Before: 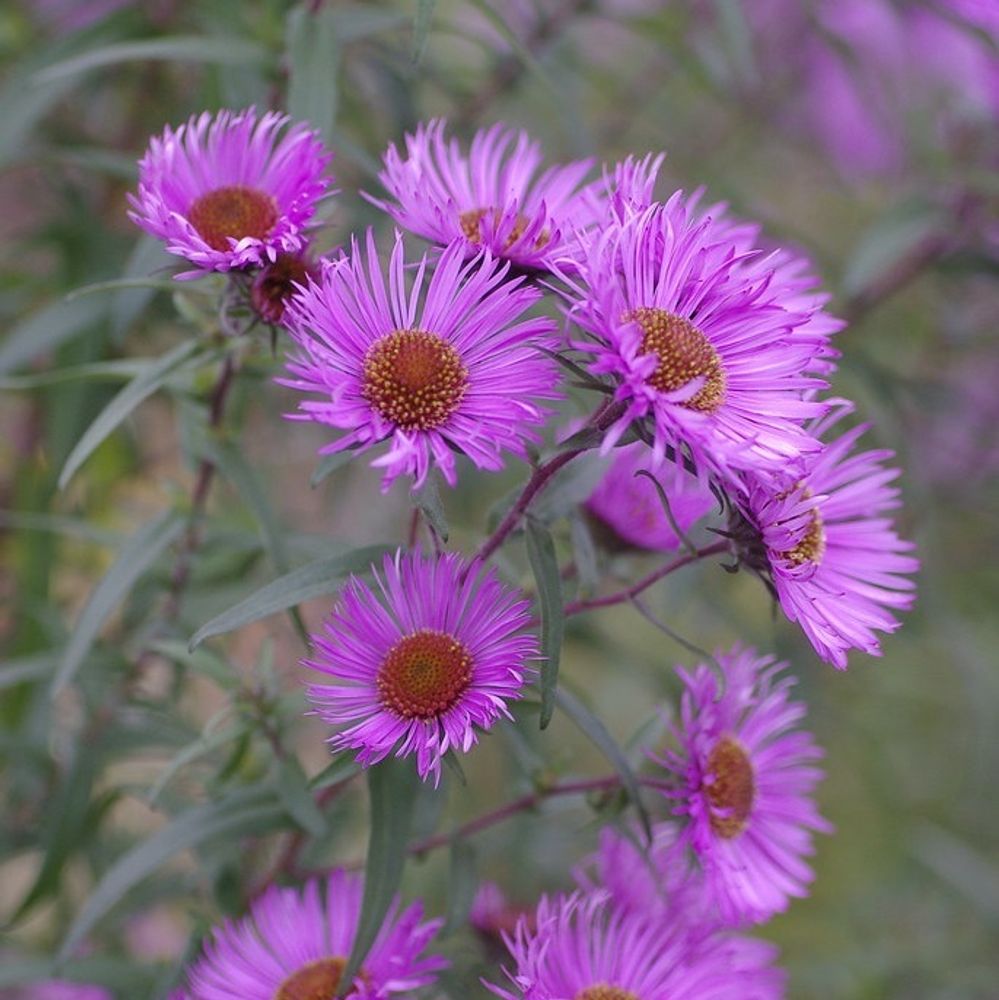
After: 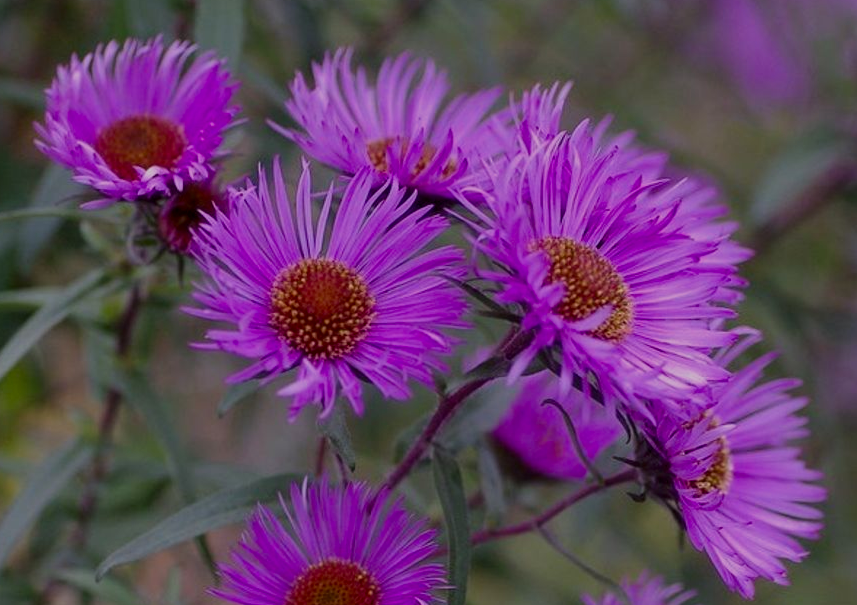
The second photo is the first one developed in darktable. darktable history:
filmic rgb: black relative exposure -7.65 EV, white relative exposure 4.56 EV, hardness 3.61, color science v6 (2022), iterations of high-quality reconstruction 0
crop and rotate: left 9.333%, top 7.145%, right 4.858%, bottom 32.303%
contrast brightness saturation: brightness -0.21, saturation 0.081
levels: levels [0, 0.492, 0.984]
